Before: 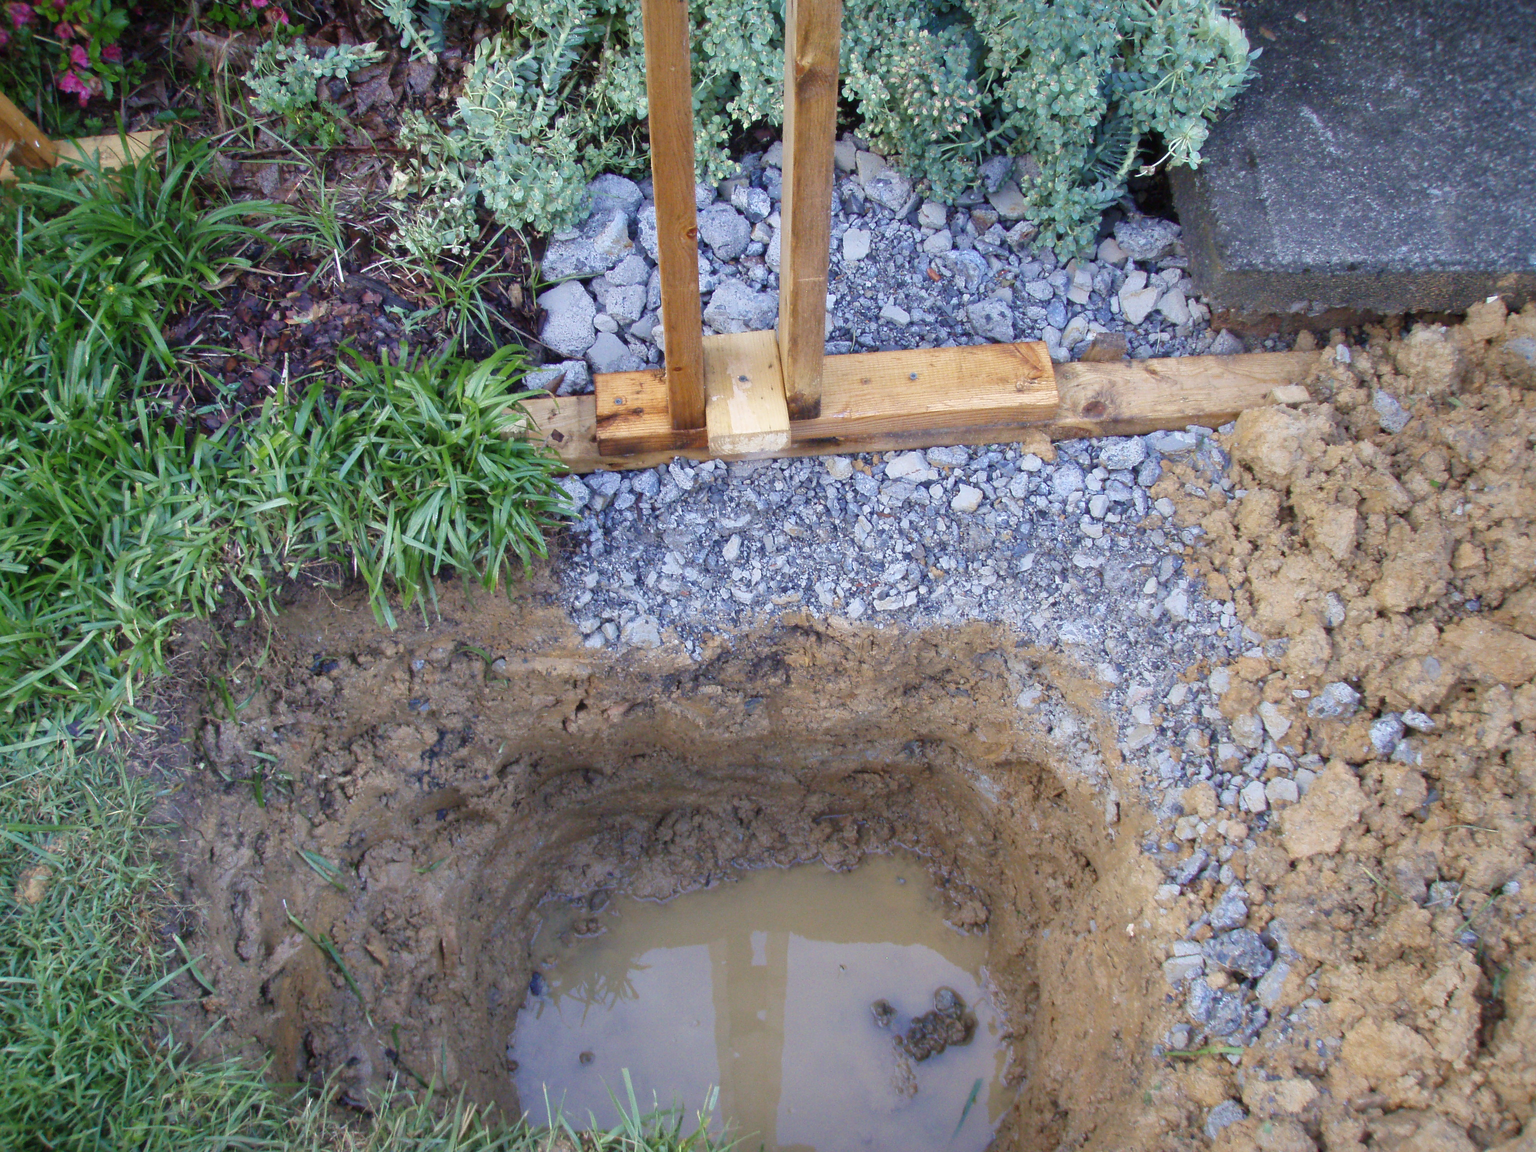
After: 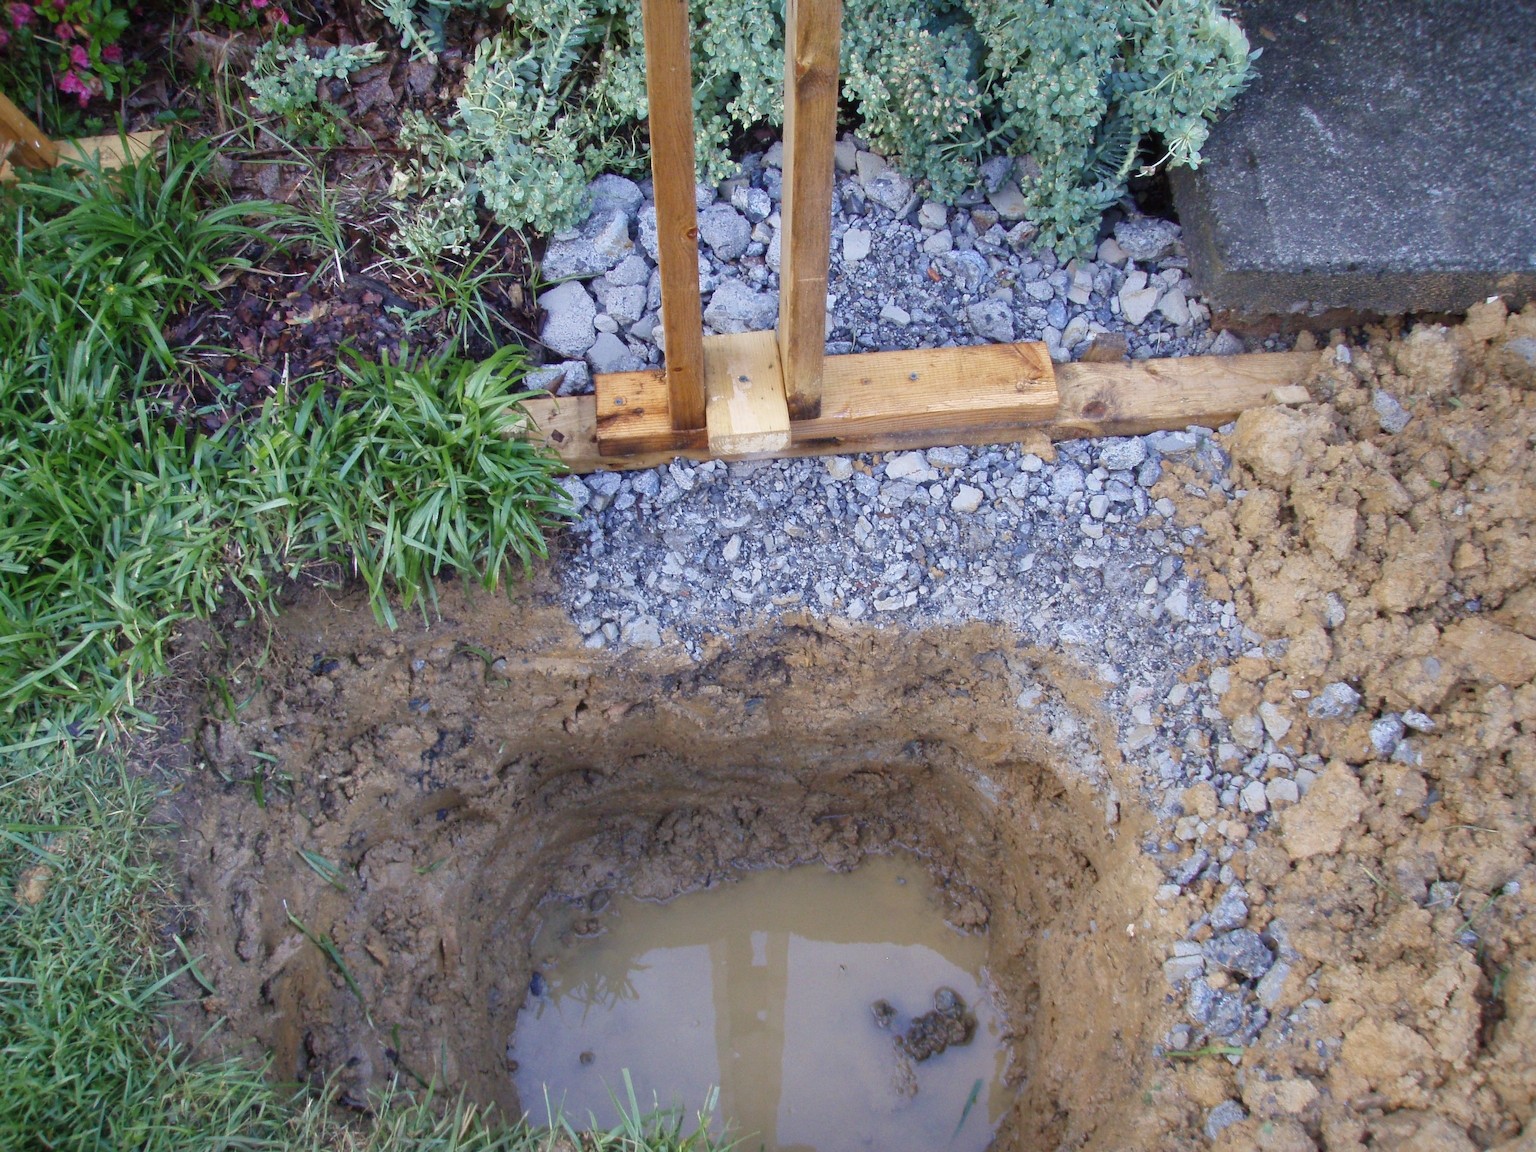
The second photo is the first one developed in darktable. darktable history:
exposure: exposure -0.072 EV, compensate highlight preservation false
